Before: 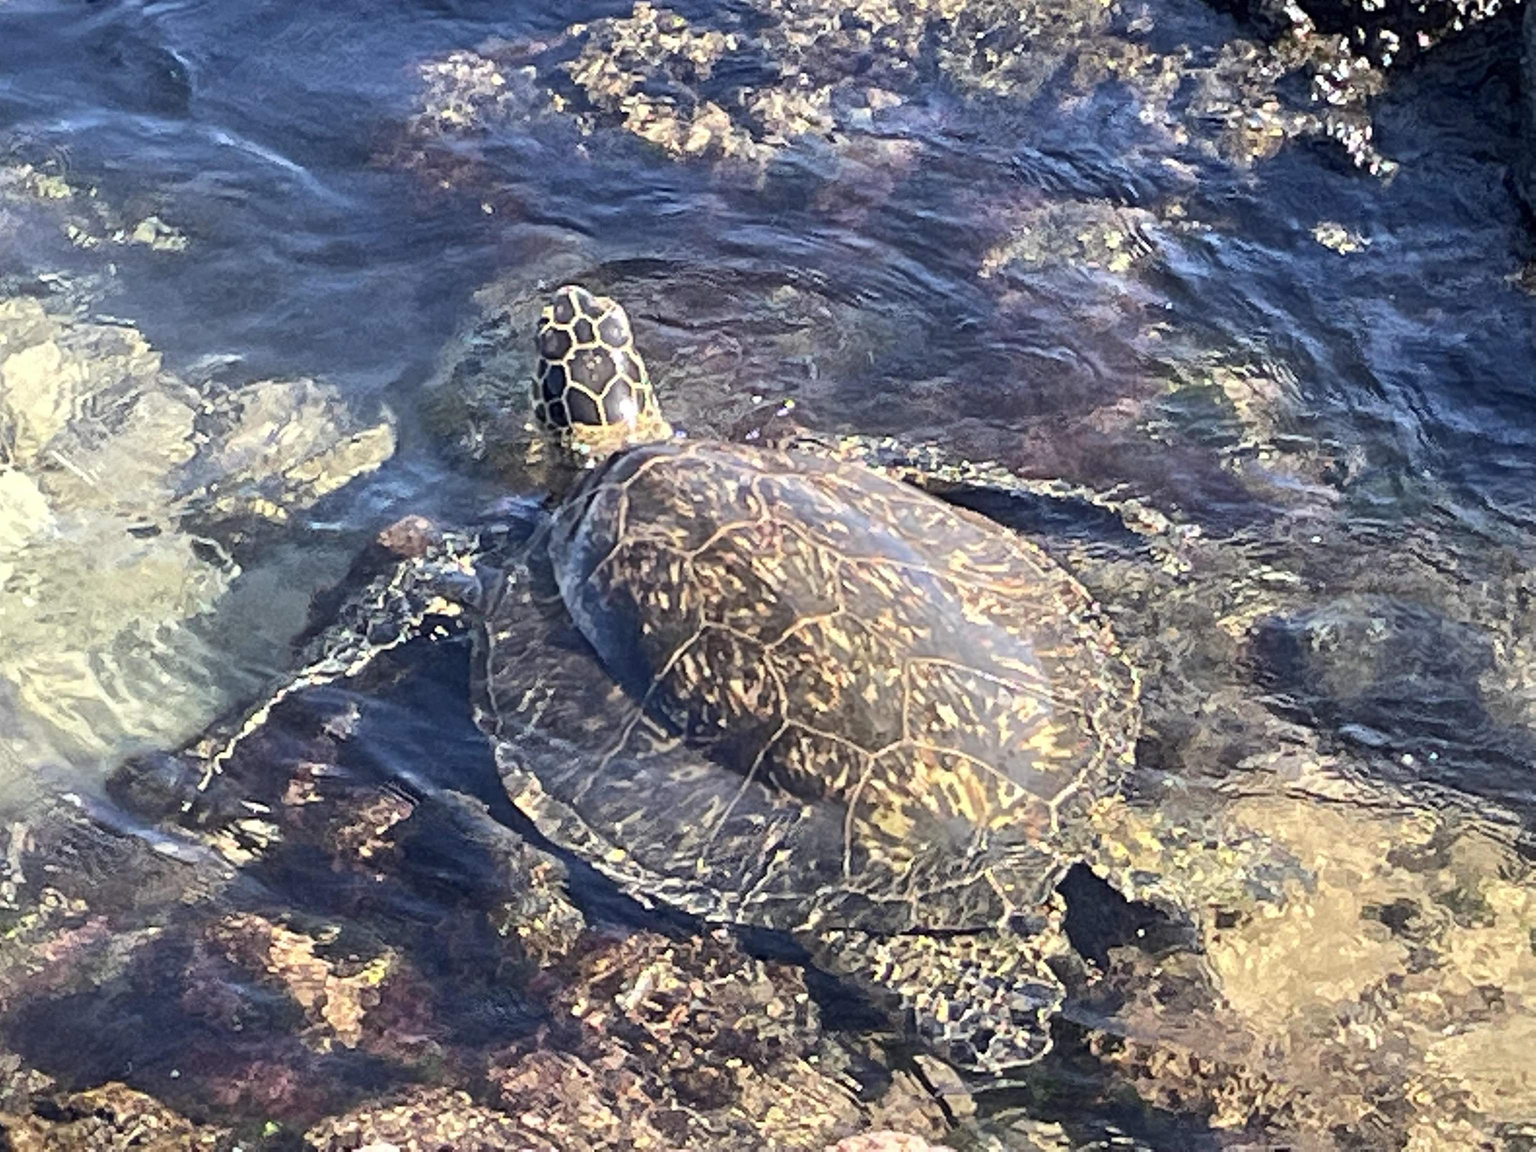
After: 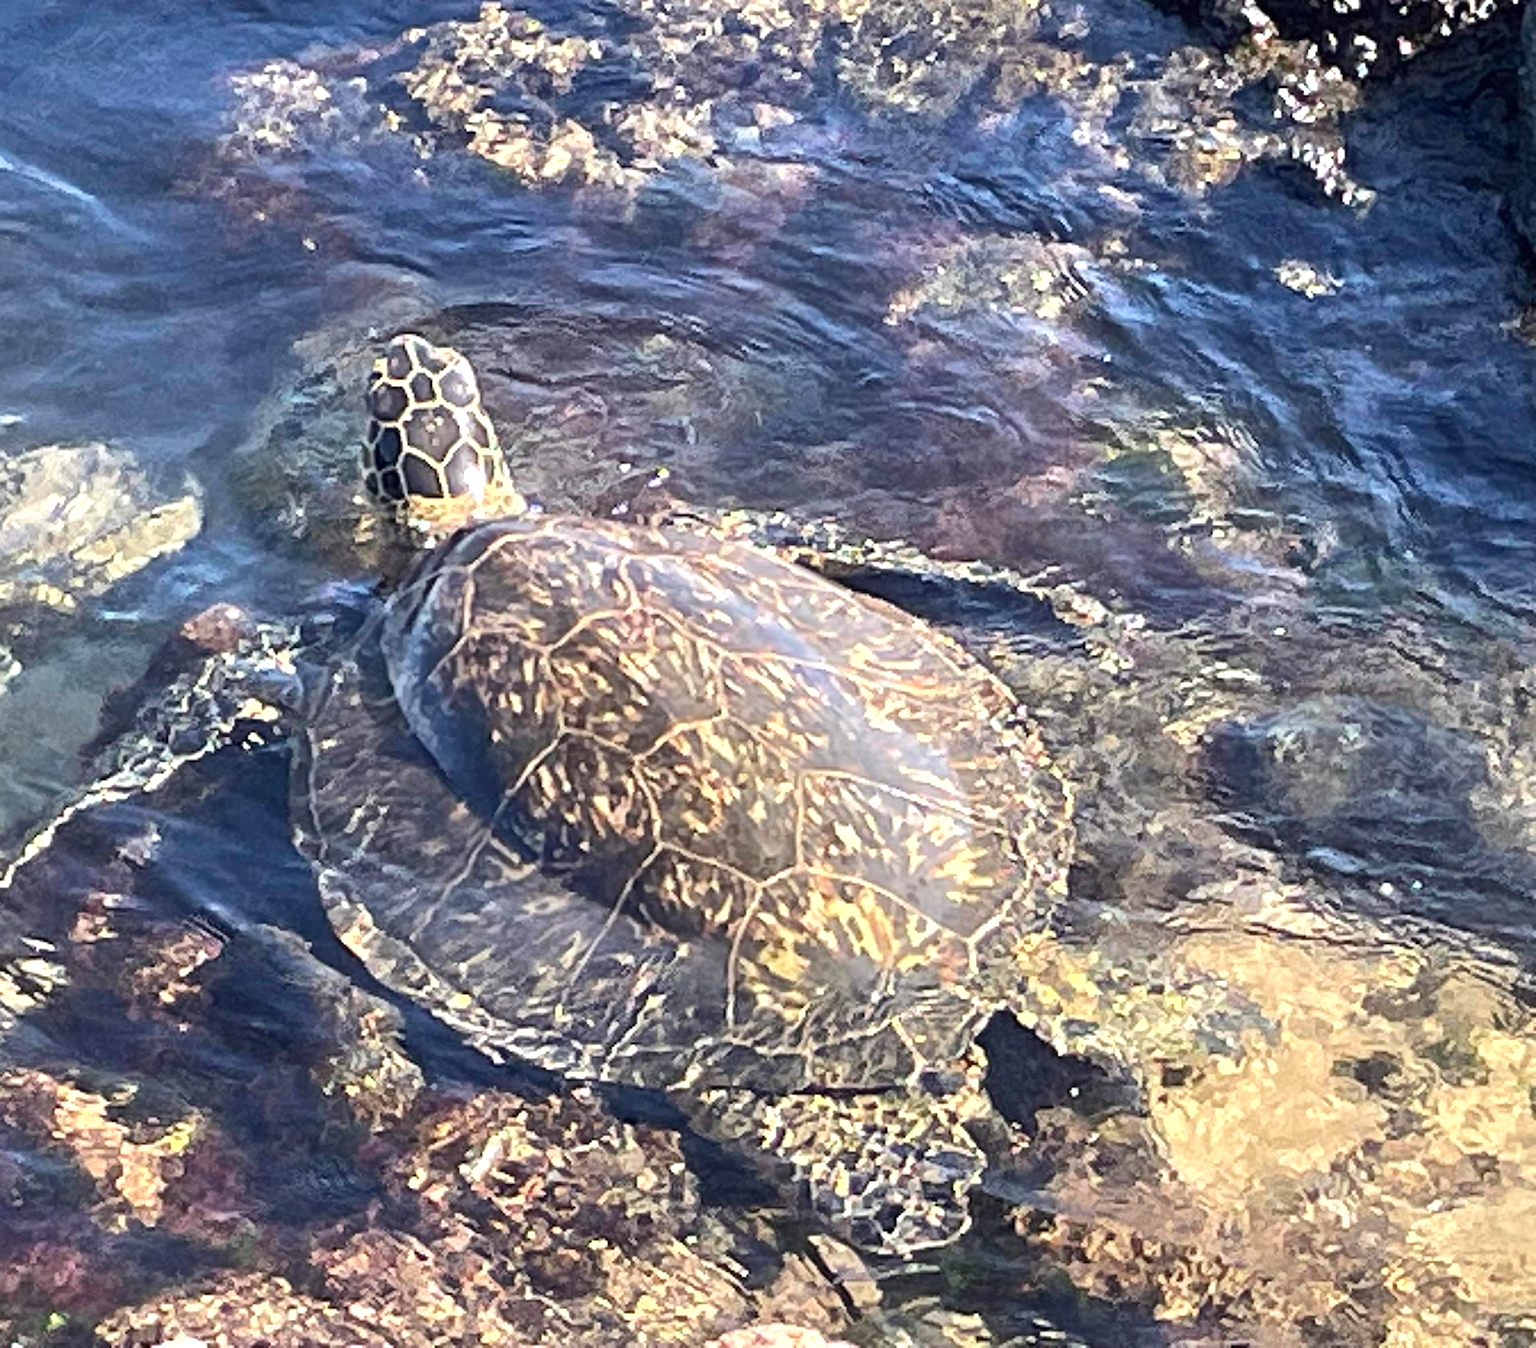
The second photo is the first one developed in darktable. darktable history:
exposure: black level correction 0, exposure 0.302 EV, compensate highlight preservation false
crop and rotate: left 14.542%
